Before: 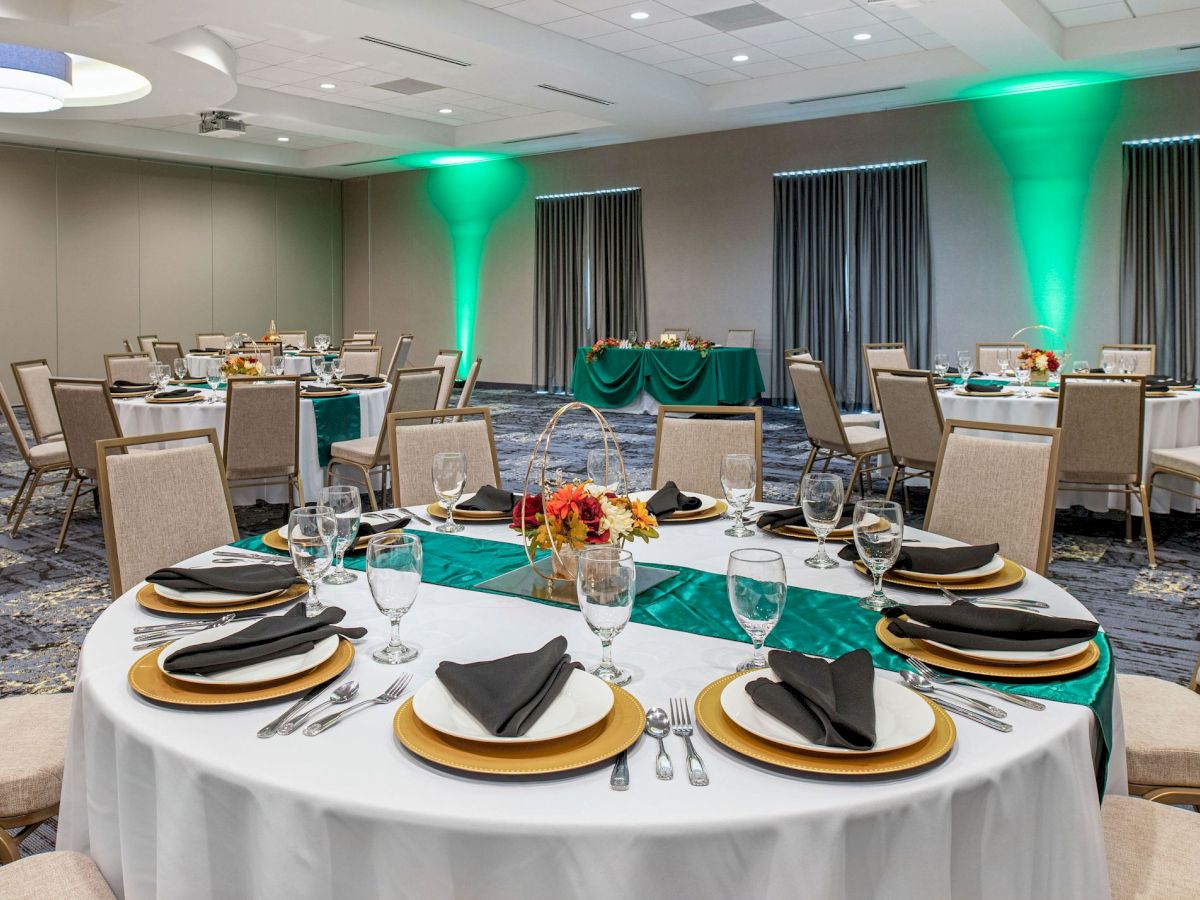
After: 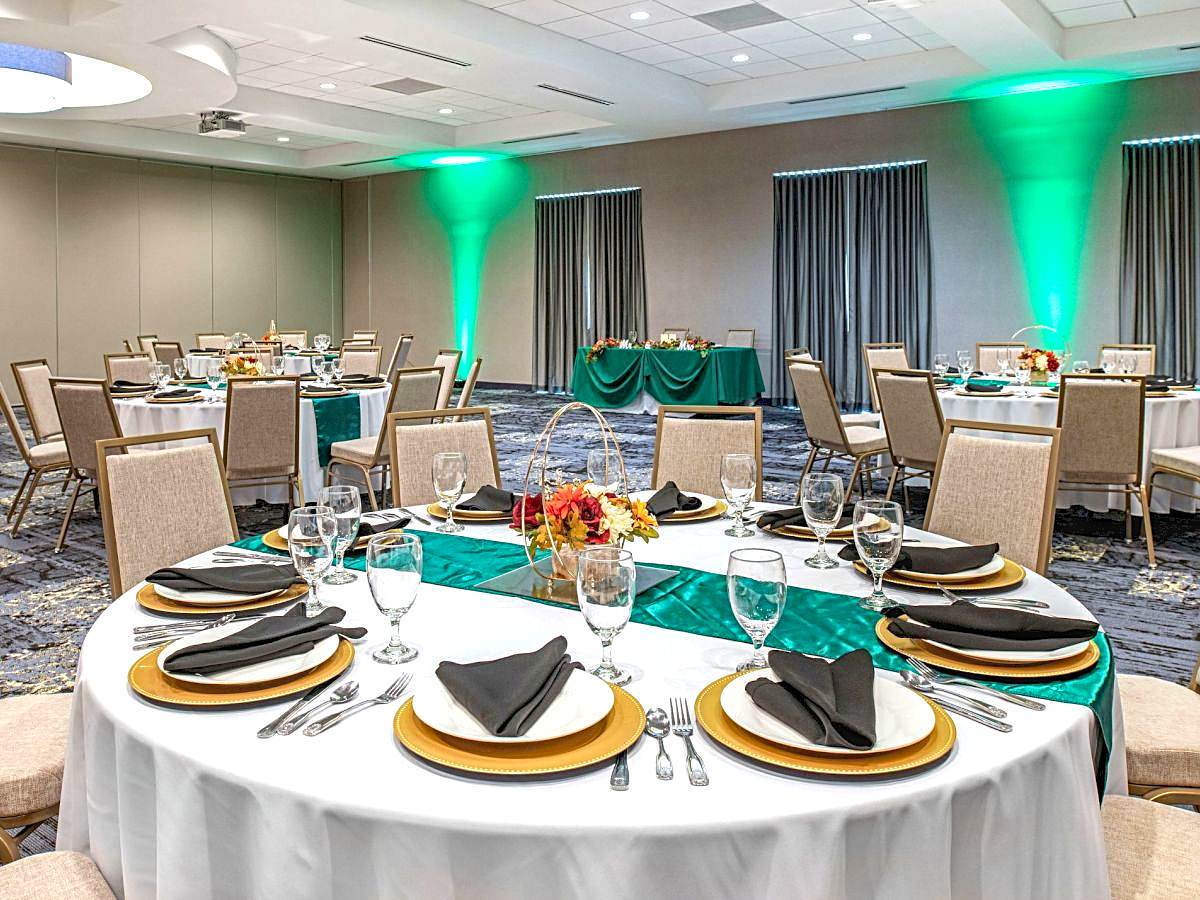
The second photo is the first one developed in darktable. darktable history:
local contrast: detail 110%
sharpen: on, module defaults
exposure: exposure 0.603 EV, compensate highlight preservation false
shadows and highlights: shadows 4.23, highlights -17.26, soften with gaussian
haze removal: adaptive false
